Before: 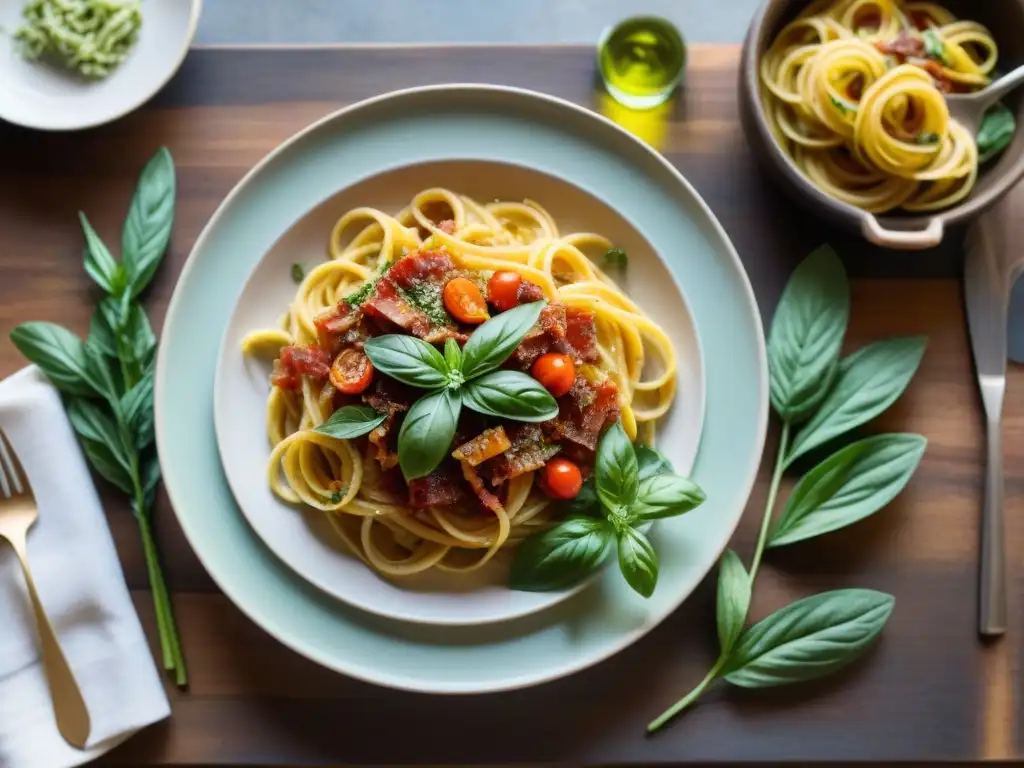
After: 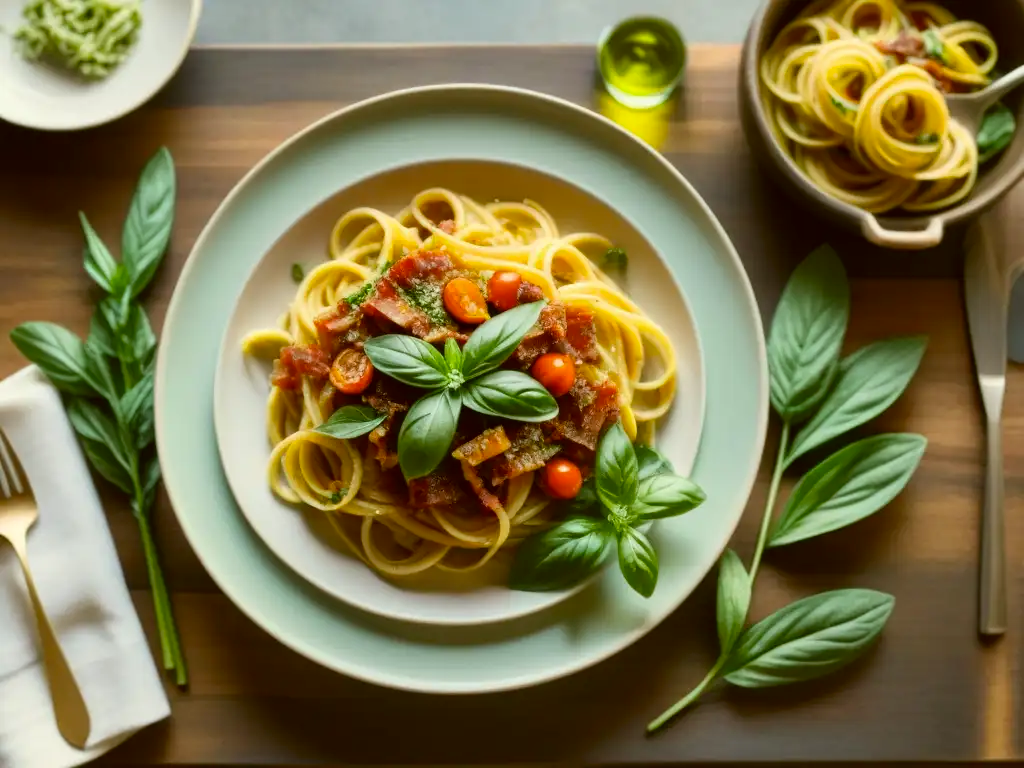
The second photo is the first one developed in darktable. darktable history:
color correction: highlights a* -1.32, highlights b* 10.32, shadows a* 0.599, shadows b* 19.29
